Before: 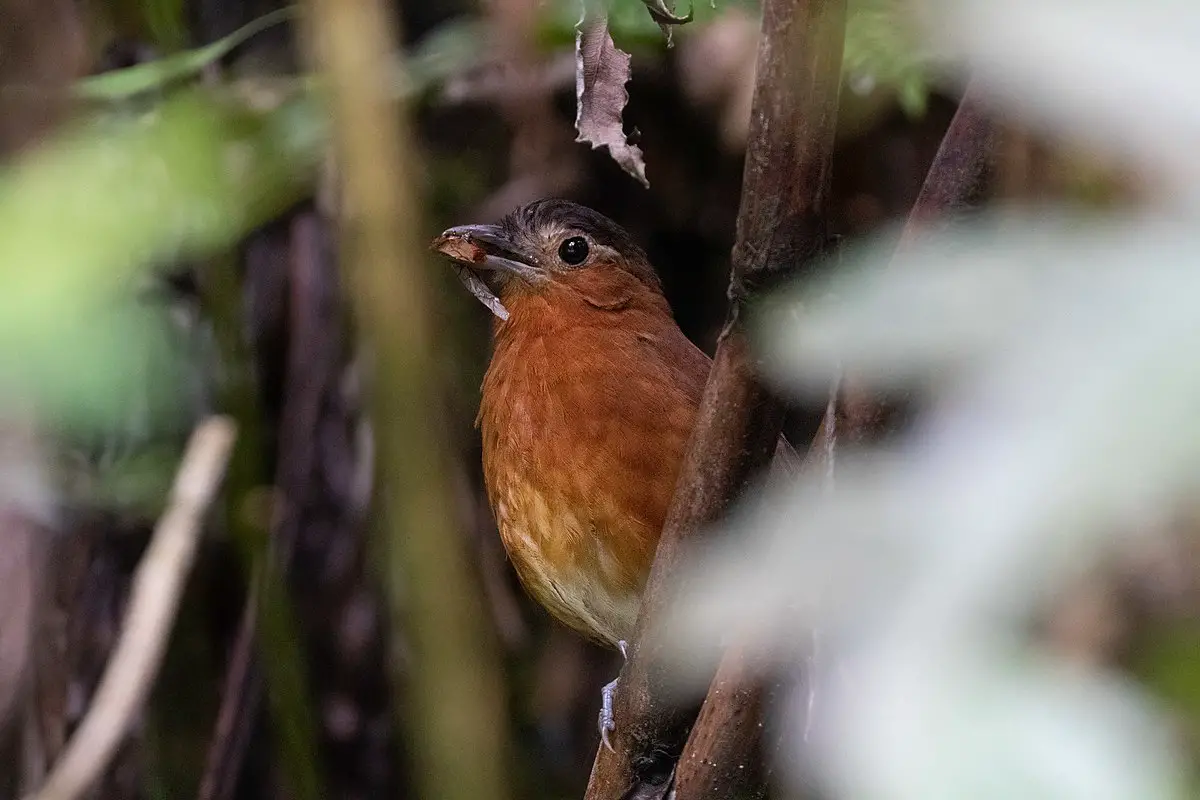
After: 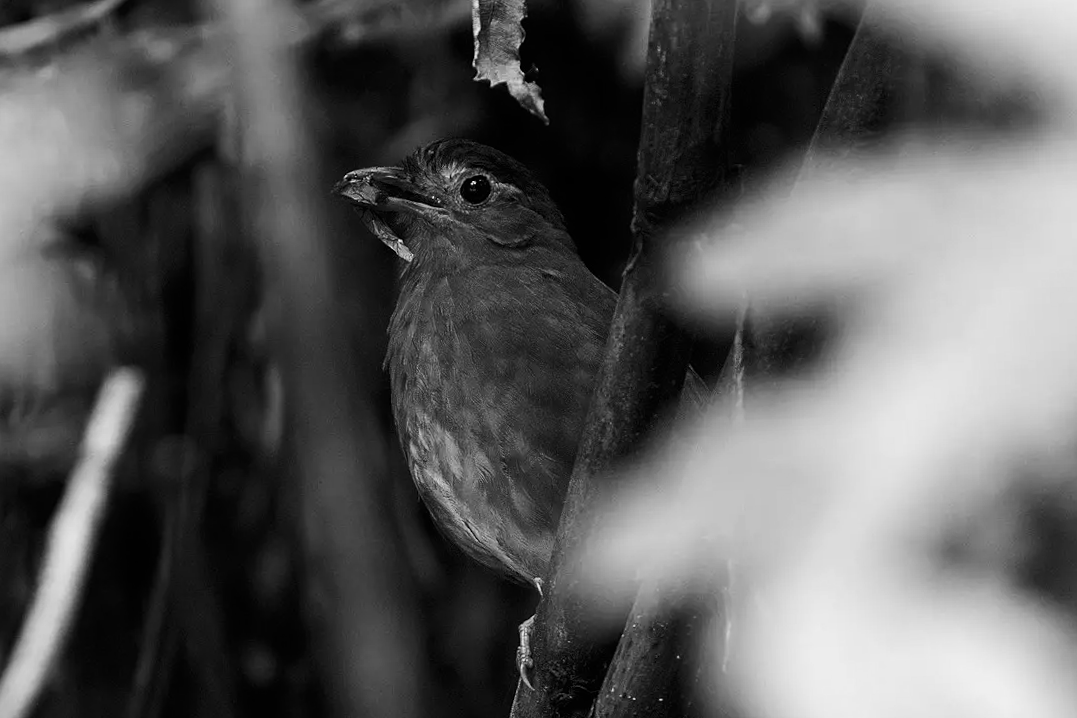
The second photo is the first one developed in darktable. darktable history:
crop and rotate: angle 1.96°, left 5.673%, top 5.673%
contrast brightness saturation: contrast 0.19, brightness -0.11, saturation 0.21
color correction: highlights a* 3.22, highlights b* 1.93, saturation 1.19
monochrome: on, module defaults
color balance rgb: perceptual saturation grading › global saturation 20%, global vibrance 20%
